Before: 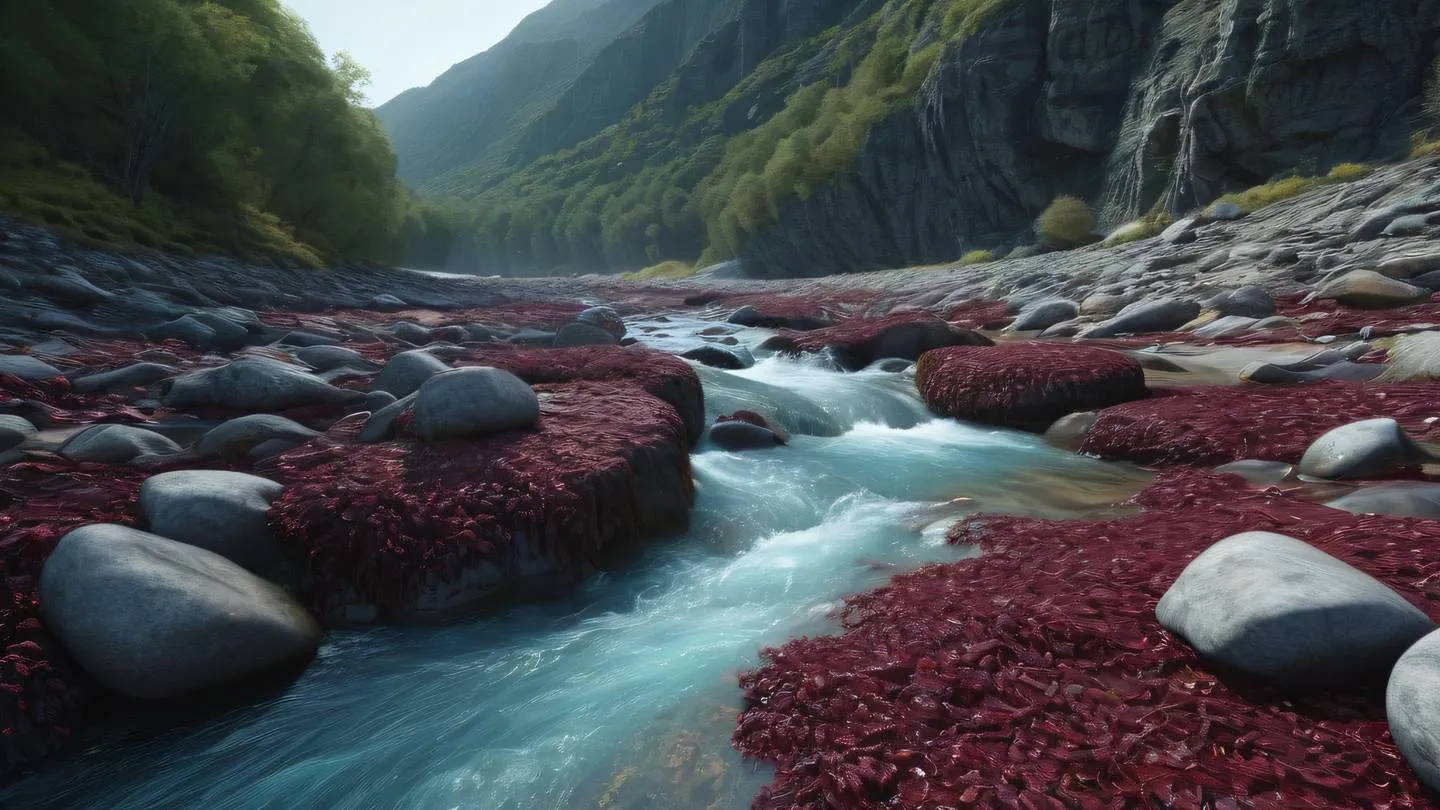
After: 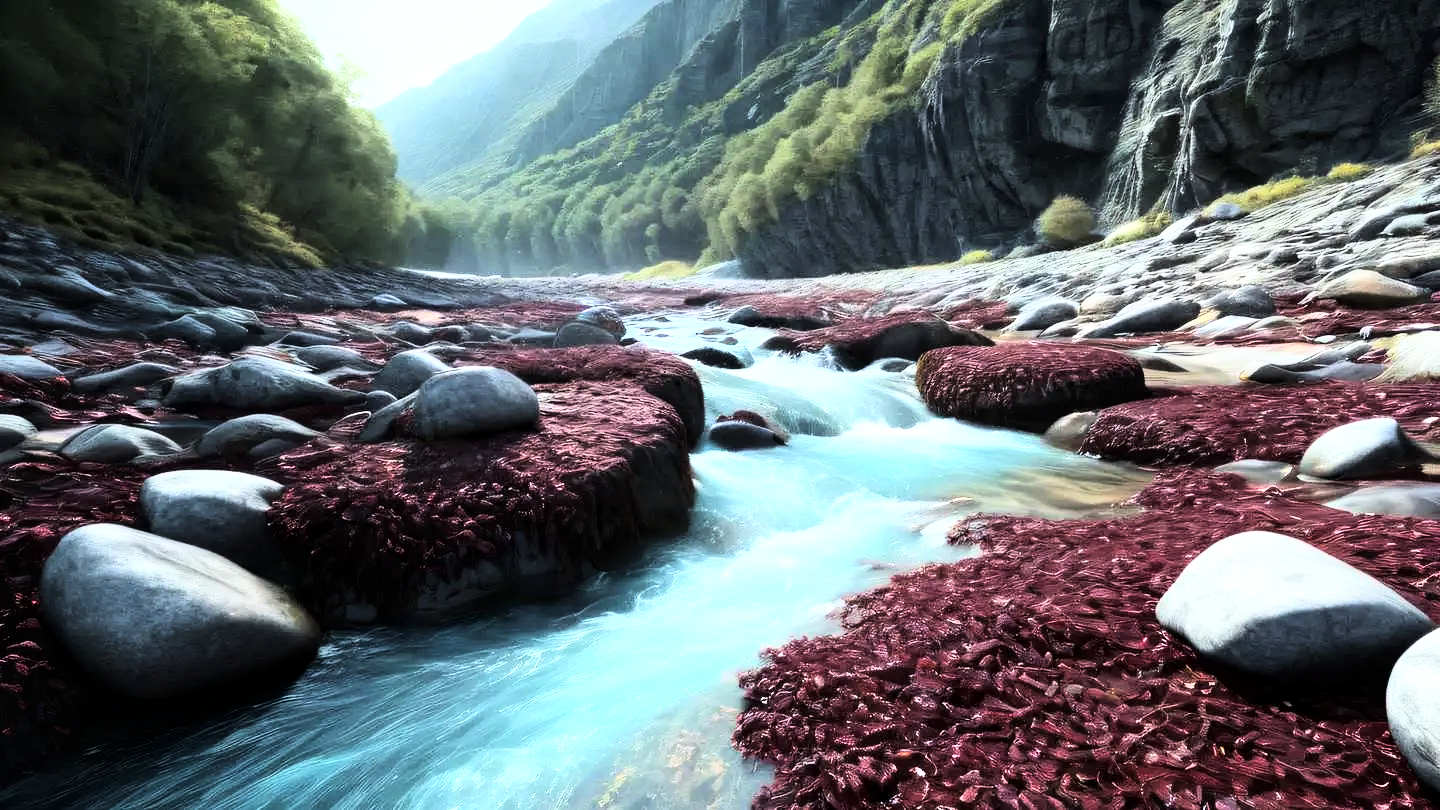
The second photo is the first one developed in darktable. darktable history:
local contrast: highlights 100%, shadows 100%, detail 131%, midtone range 0.2
exposure: black level correction -0.002, exposure 0.54 EV, compensate highlight preservation false
rgb curve: curves: ch0 [(0, 0) (0.21, 0.15) (0.24, 0.21) (0.5, 0.75) (0.75, 0.96) (0.89, 0.99) (1, 1)]; ch1 [(0, 0.02) (0.21, 0.13) (0.25, 0.2) (0.5, 0.67) (0.75, 0.9) (0.89, 0.97) (1, 1)]; ch2 [(0, 0.02) (0.21, 0.13) (0.25, 0.2) (0.5, 0.67) (0.75, 0.9) (0.89, 0.97) (1, 1)], compensate middle gray true
